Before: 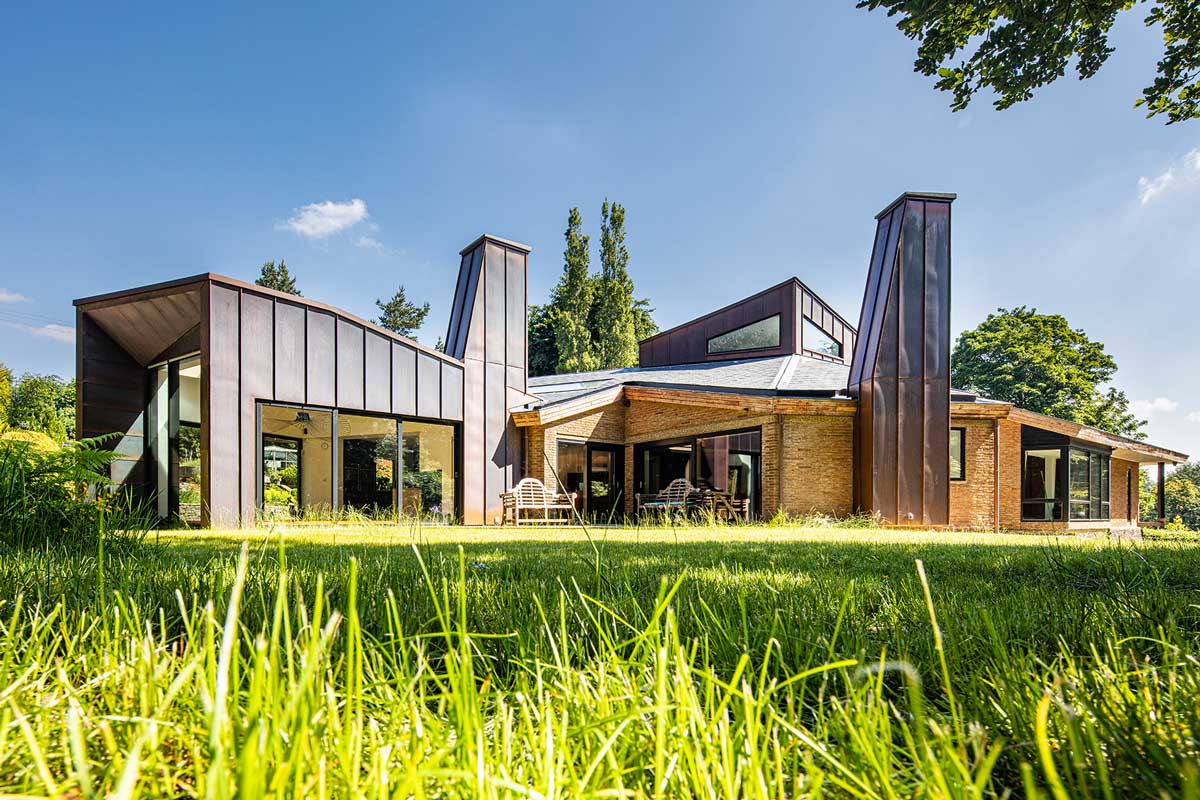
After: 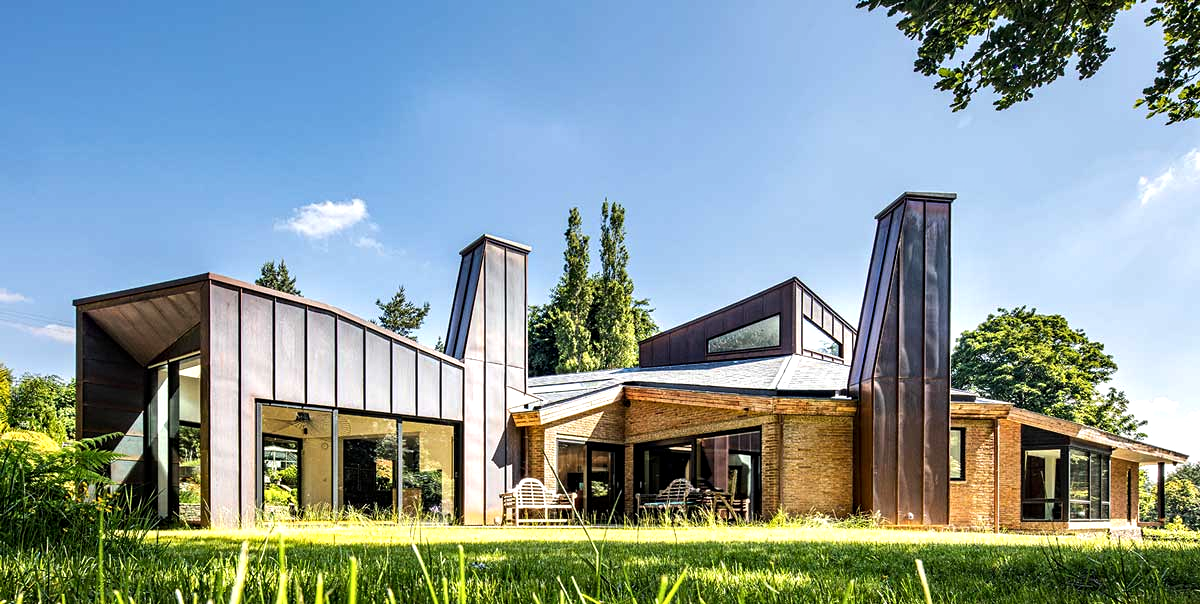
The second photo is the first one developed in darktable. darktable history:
contrast equalizer: y [[0.5, 0.501, 0.532, 0.538, 0.54, 0.541], [0.5 ×6], [0.5 ×6], [0 ×6], [0 ×6]]
crop: bottom 24.49%
tone equalizer: -8 EV -0.421 EV, -7 EV -0.399 EV, -6 EV -0.337 EV, -5 EV -0.242 EV, -3 EV 0.192 EV, -2 EV 0.312 EV, -1 EV 0.395 EV, +0 EV 0.41 EV, smoothing diameter 2.13%, edges refinement/feathering 23.33, mask exposure compensation -1.57 EV, filter diffusion 5
